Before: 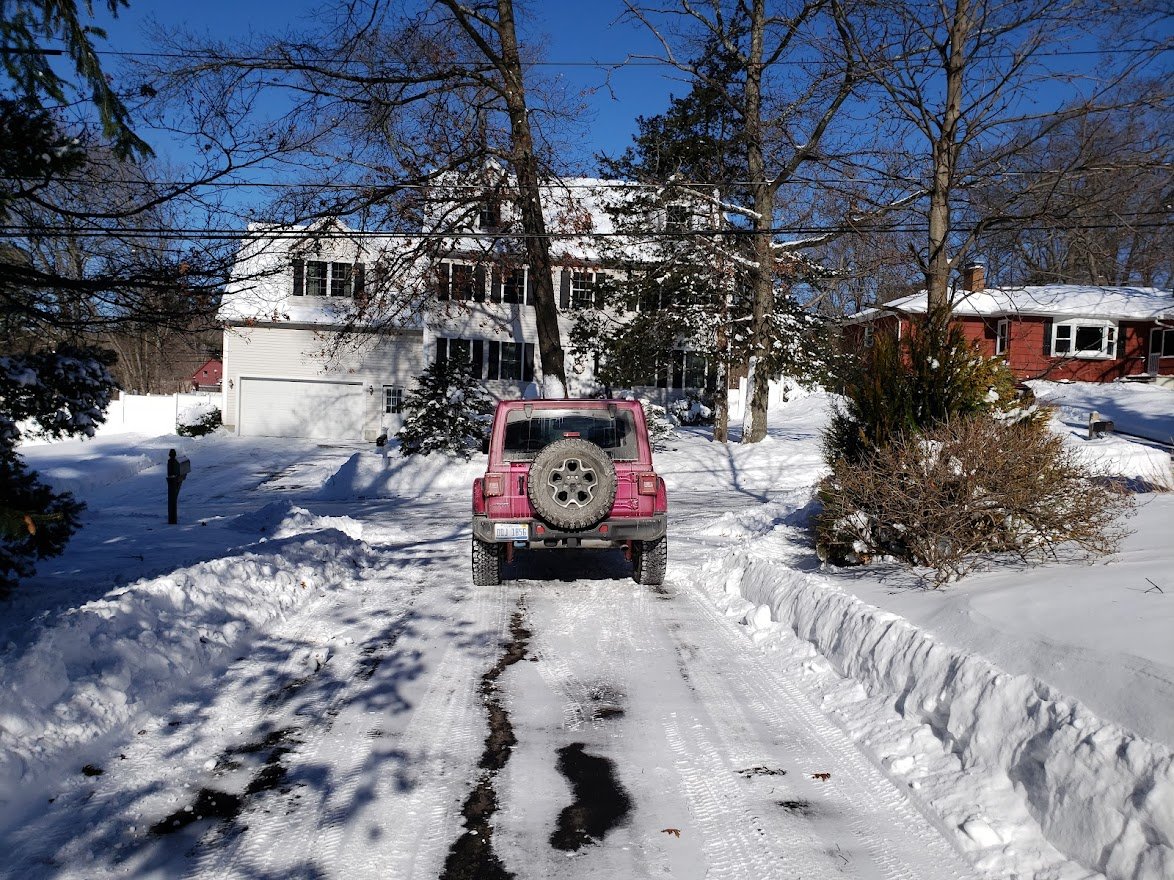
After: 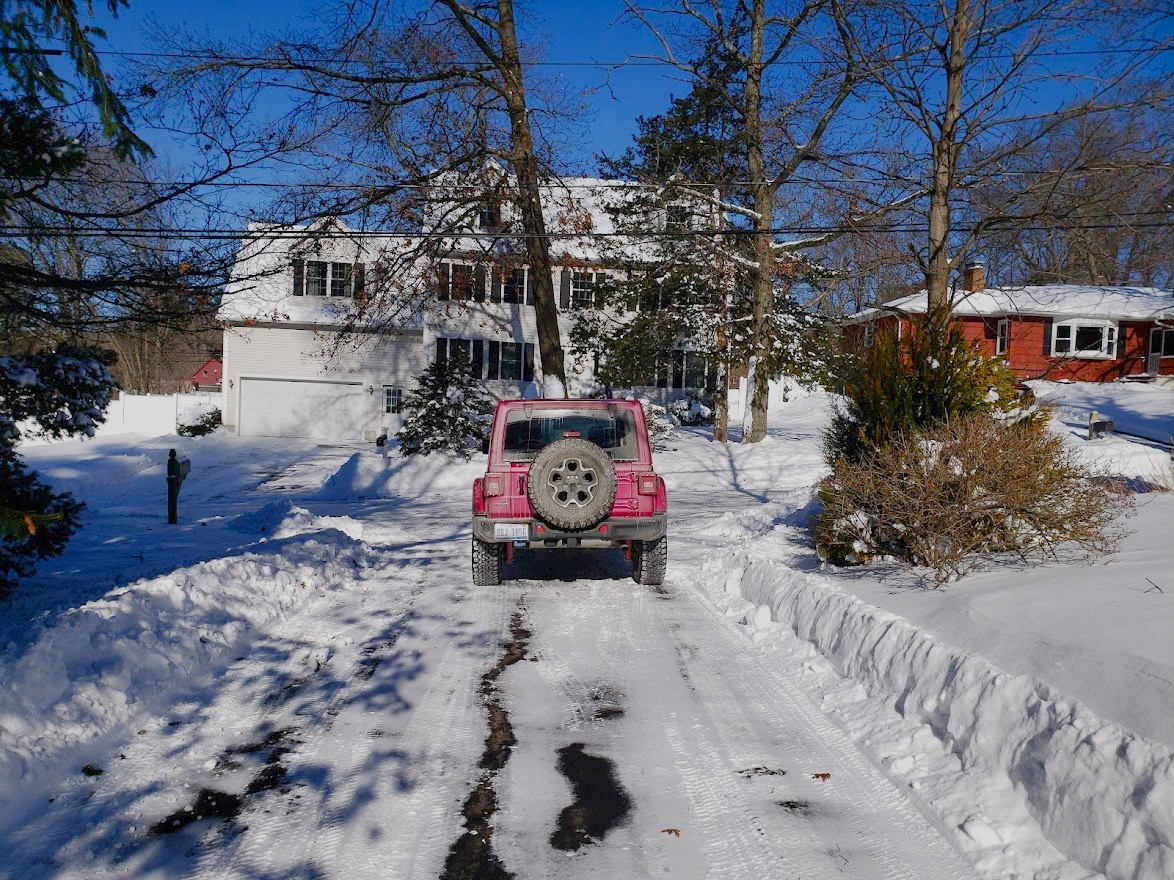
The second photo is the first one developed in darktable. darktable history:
exposure: compensate highlight preservation false
color balance rgb: shadows lift › chroma 1%, shadows lift › hue 113°, highlights gain › chroma 0.2%, highlights gain › hue 333°, perceptual saturation grading › global saturation 20%, perceptual saturation grading › highlights -50%, perceptual saturation grading › shadows 25%, contrast -20%
